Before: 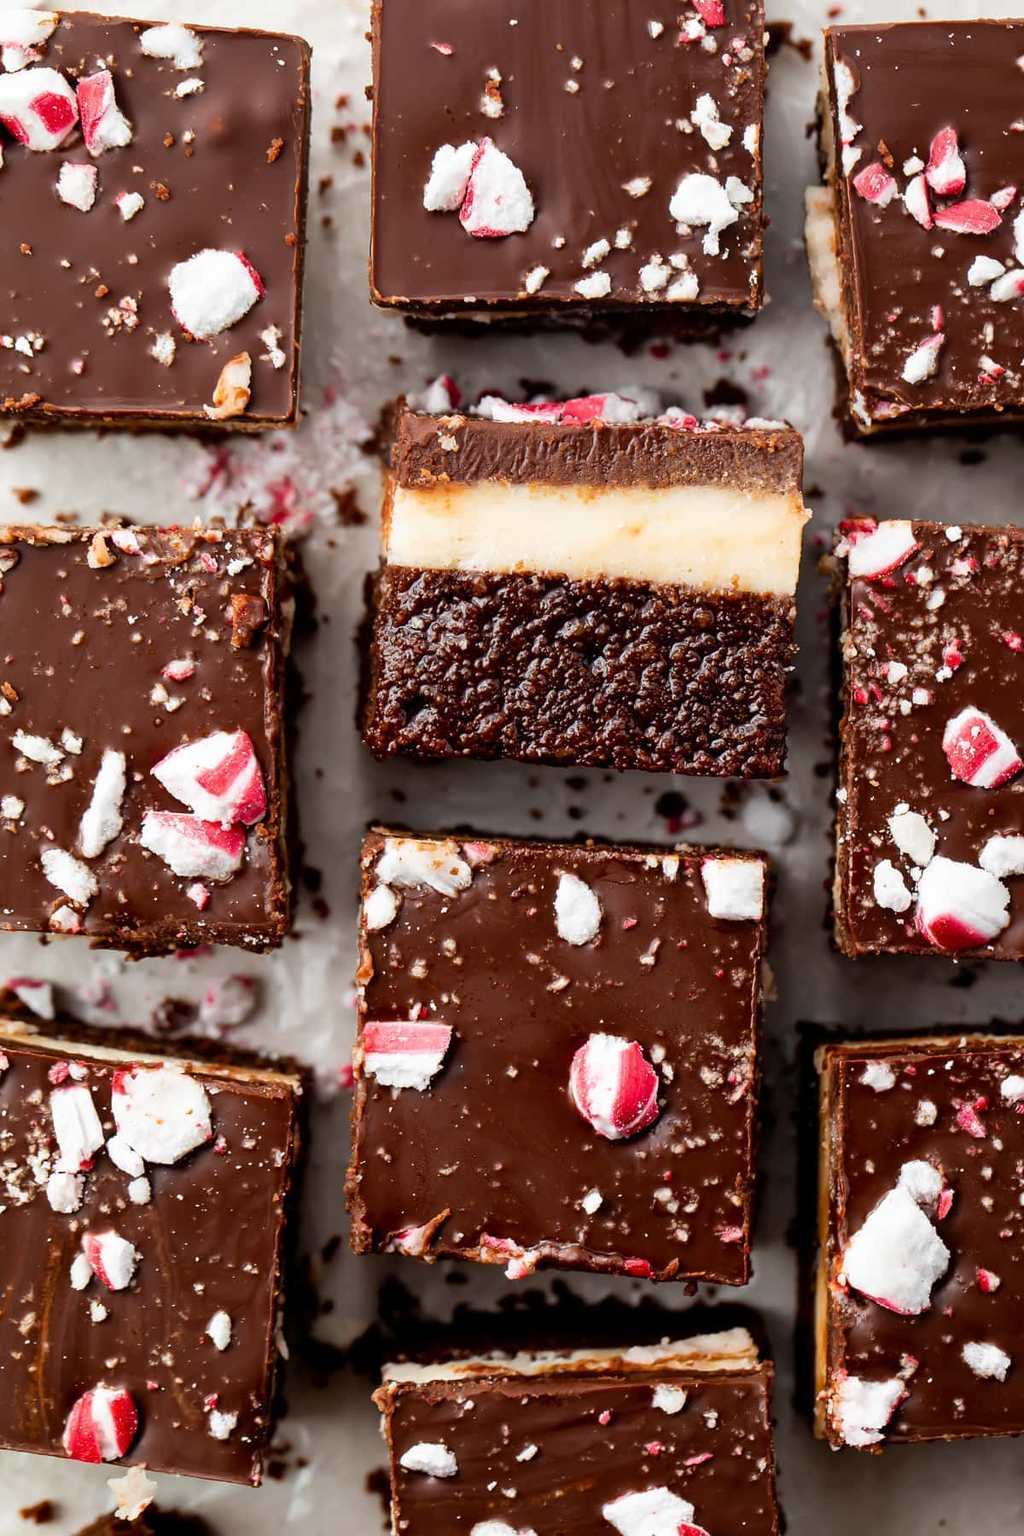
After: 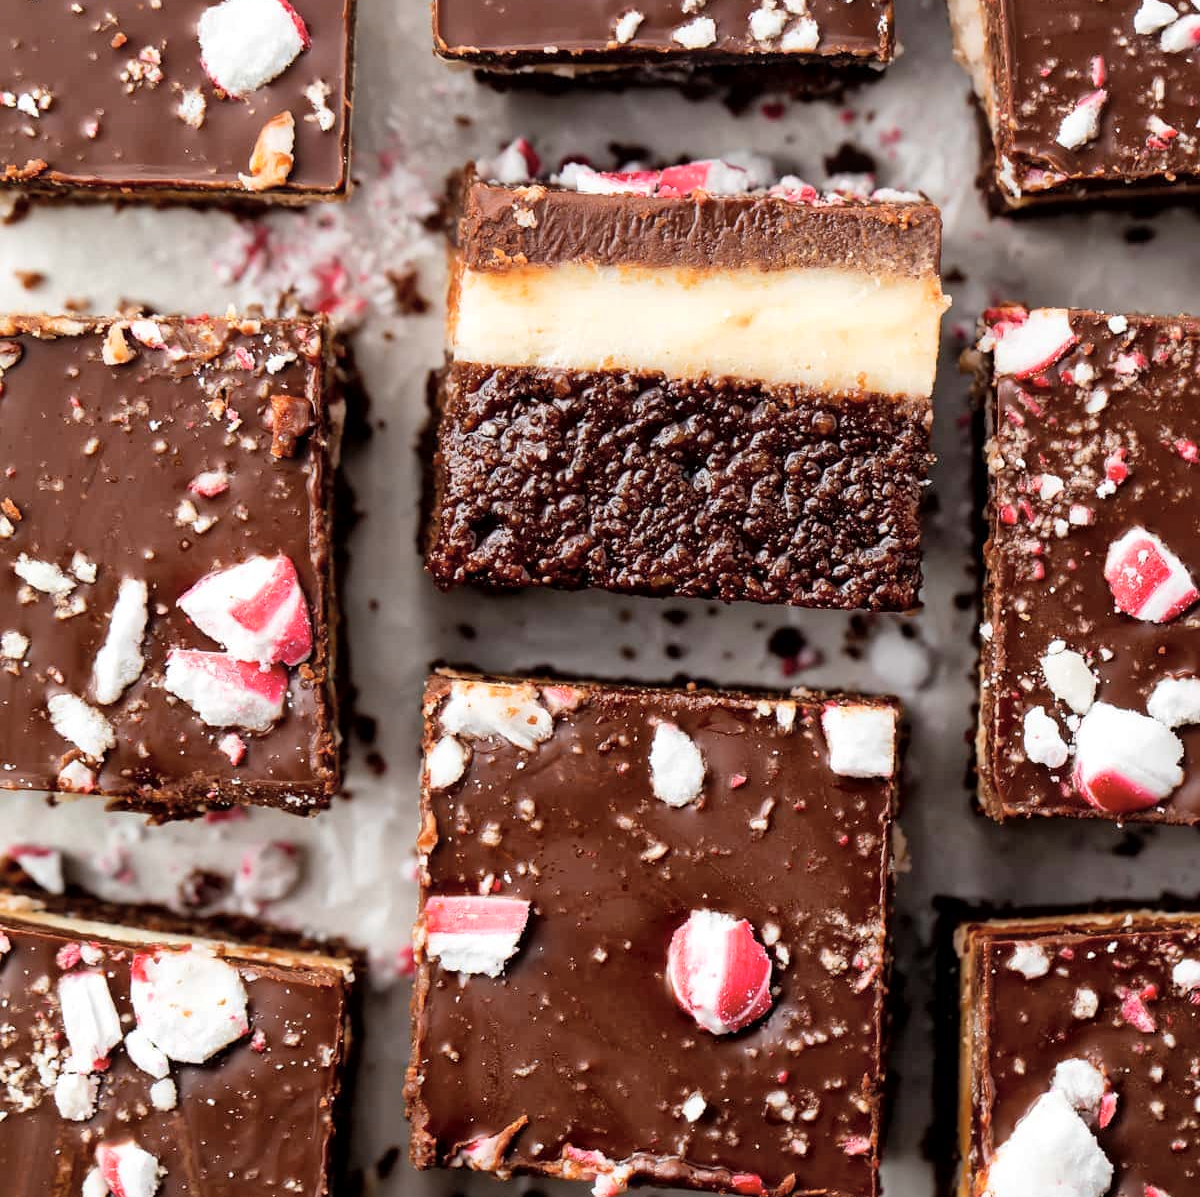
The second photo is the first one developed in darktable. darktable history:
crop: top 16.727%, bottom 16.727%
global tonemap: drago (1, 100), detail 1
